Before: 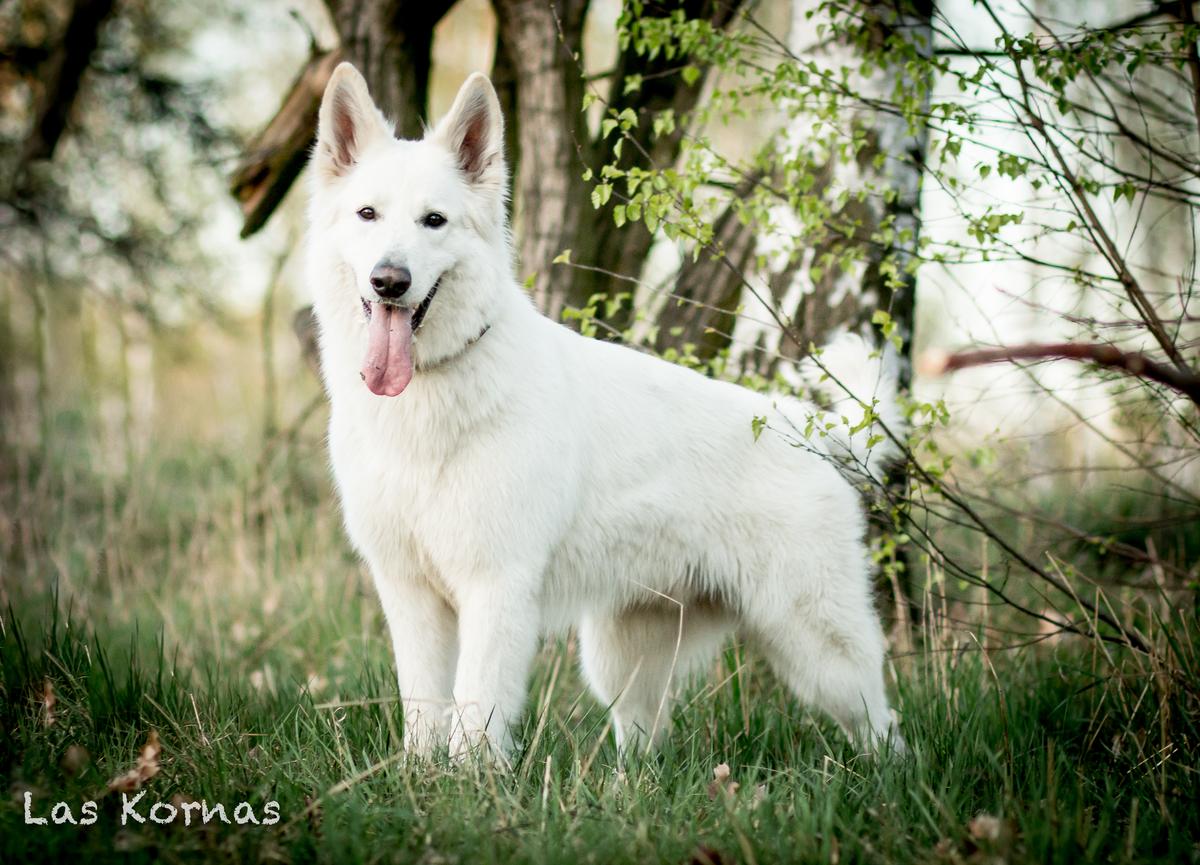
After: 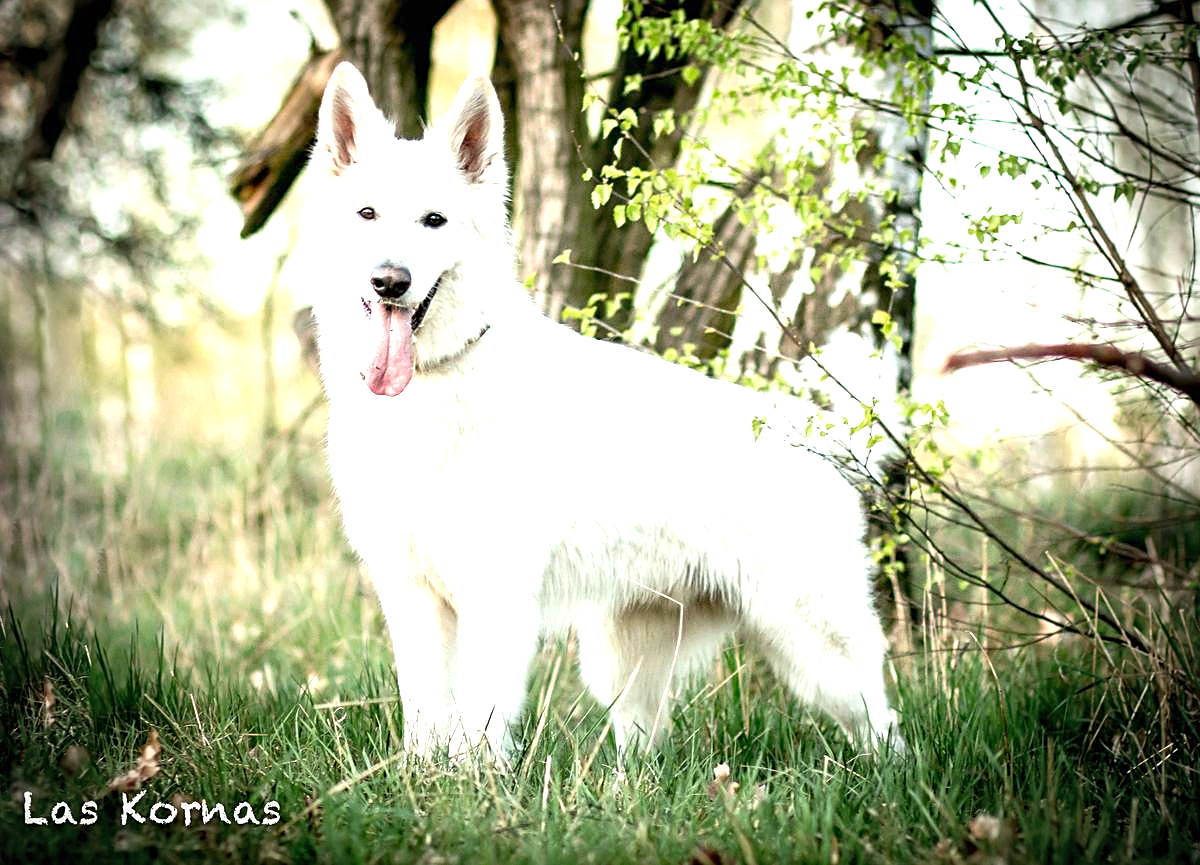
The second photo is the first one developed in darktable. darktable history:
exposure: black level correction 0, exposure 1.001 EV, compensate highlight preservation false
vignetting: on, module defaults
sharpen: on, module defaults
